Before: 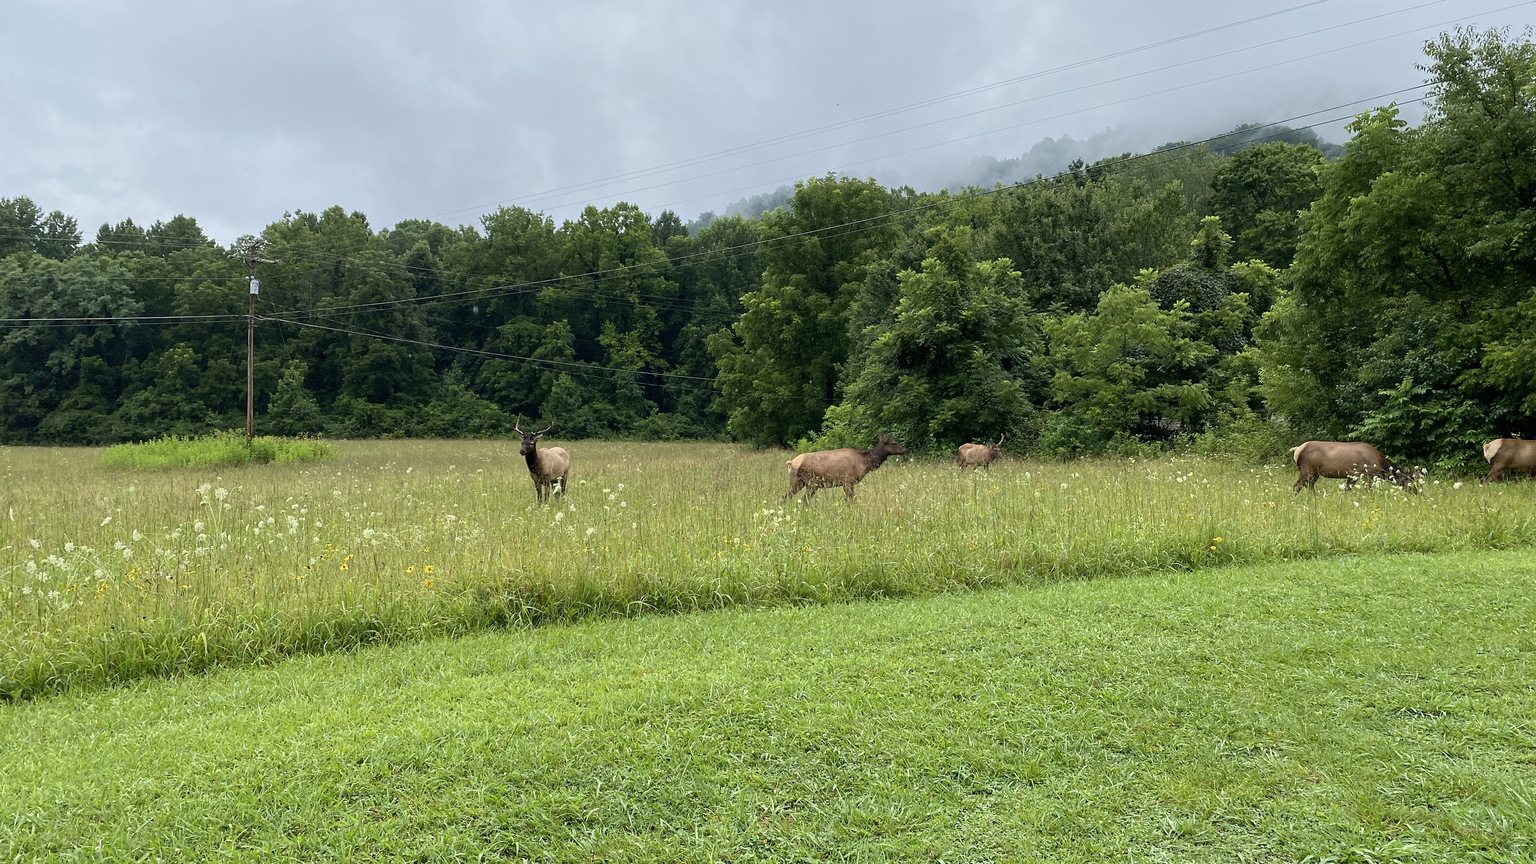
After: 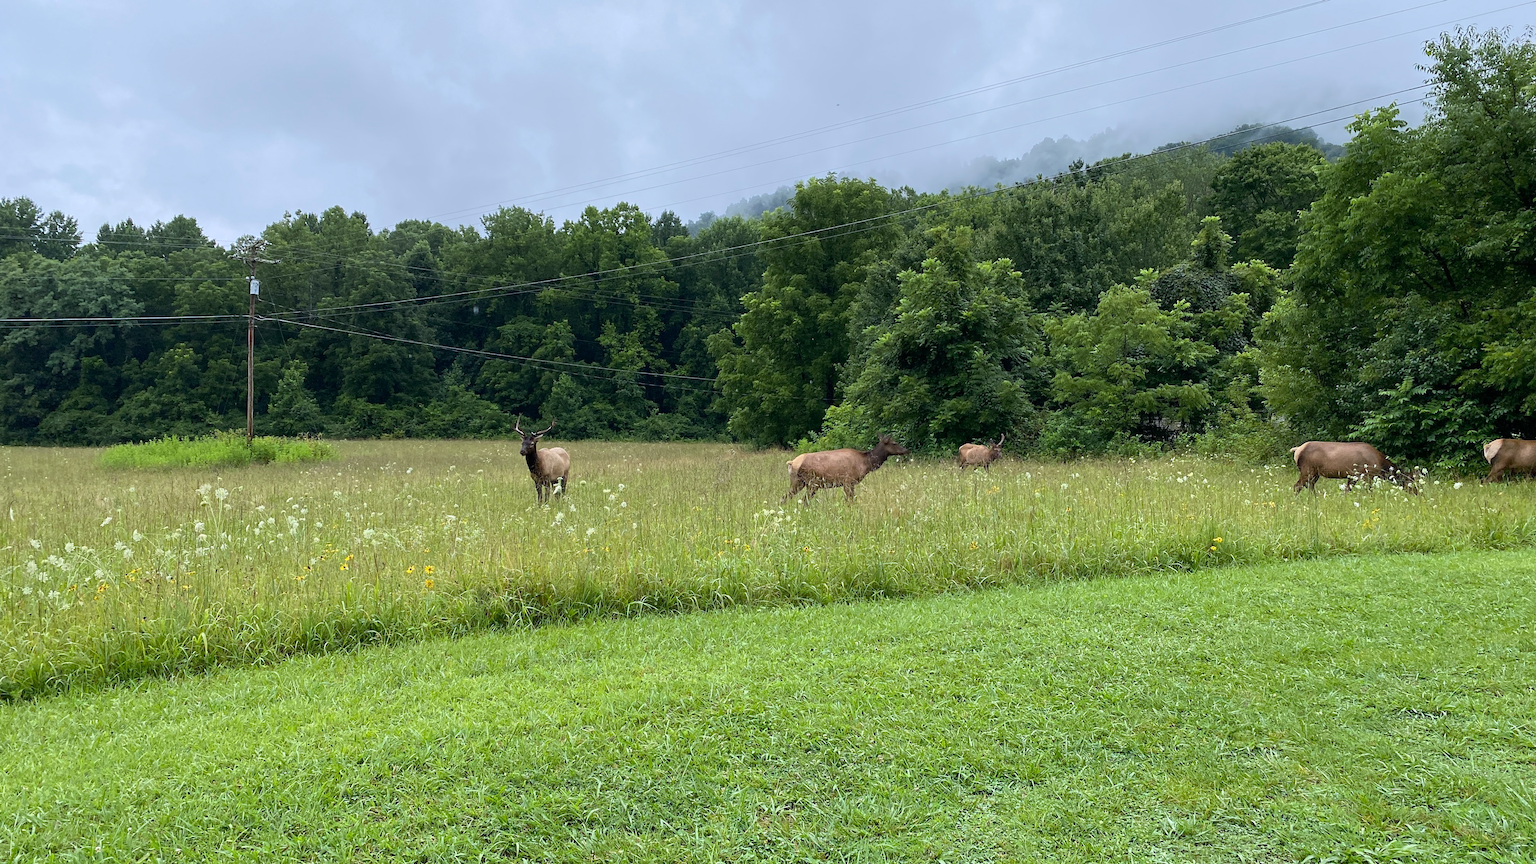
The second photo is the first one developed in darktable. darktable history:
color calibration: illuminant as shot in camera, x 0.358, y 0.373, temperature 4628.91 K, clip negative RGB from gamut false
